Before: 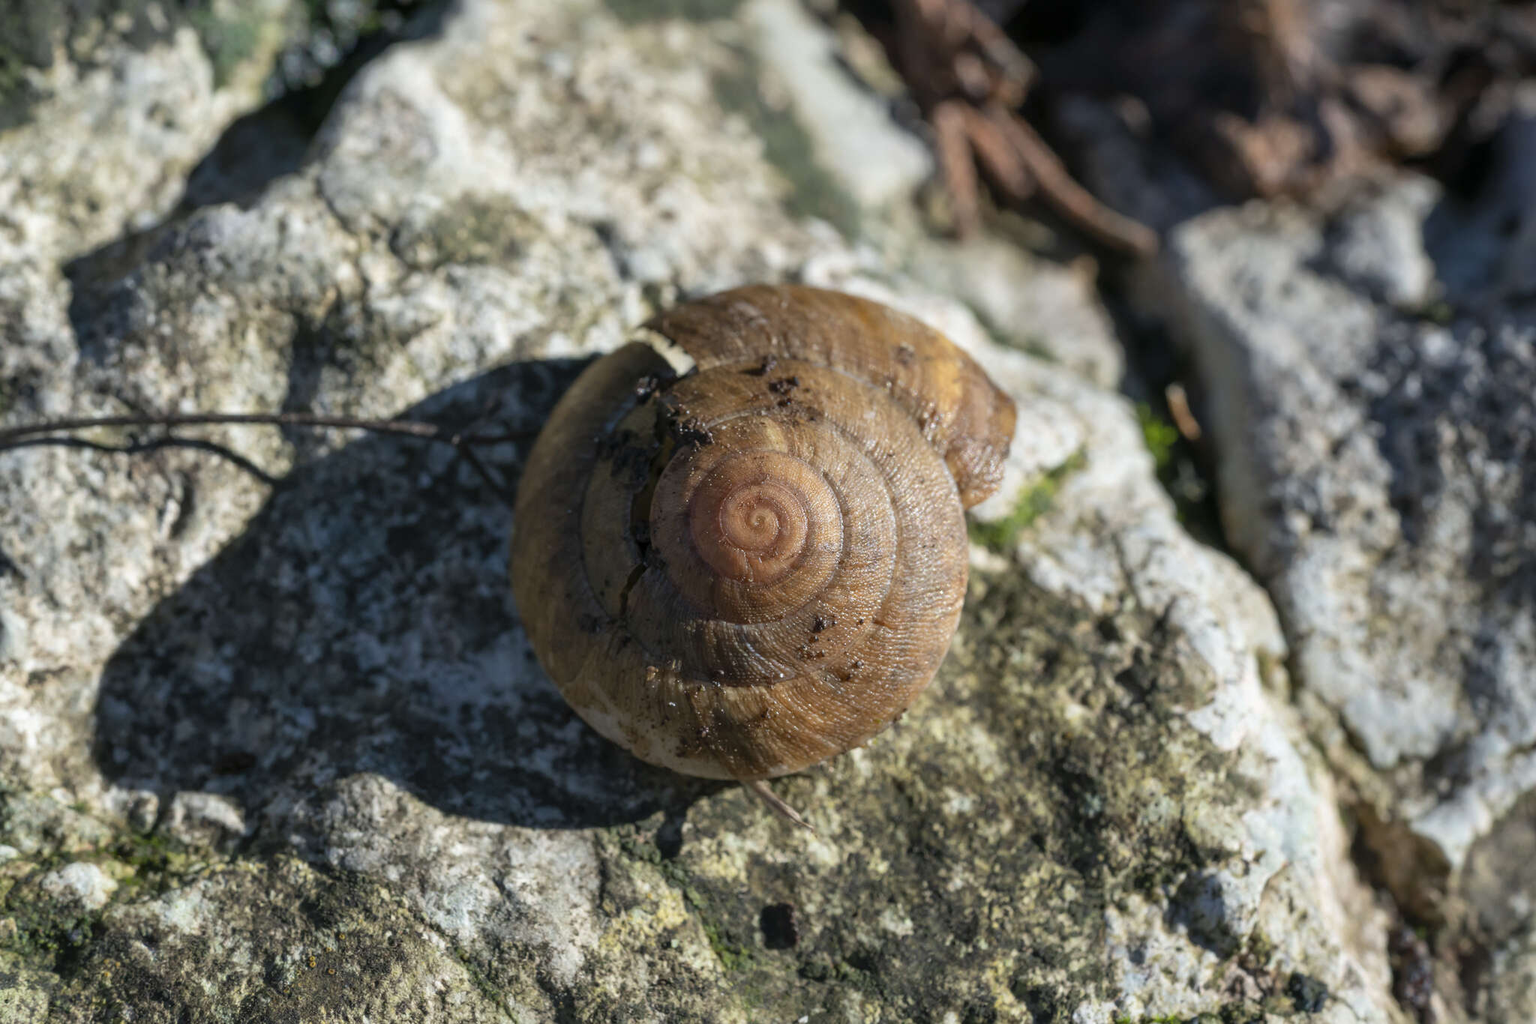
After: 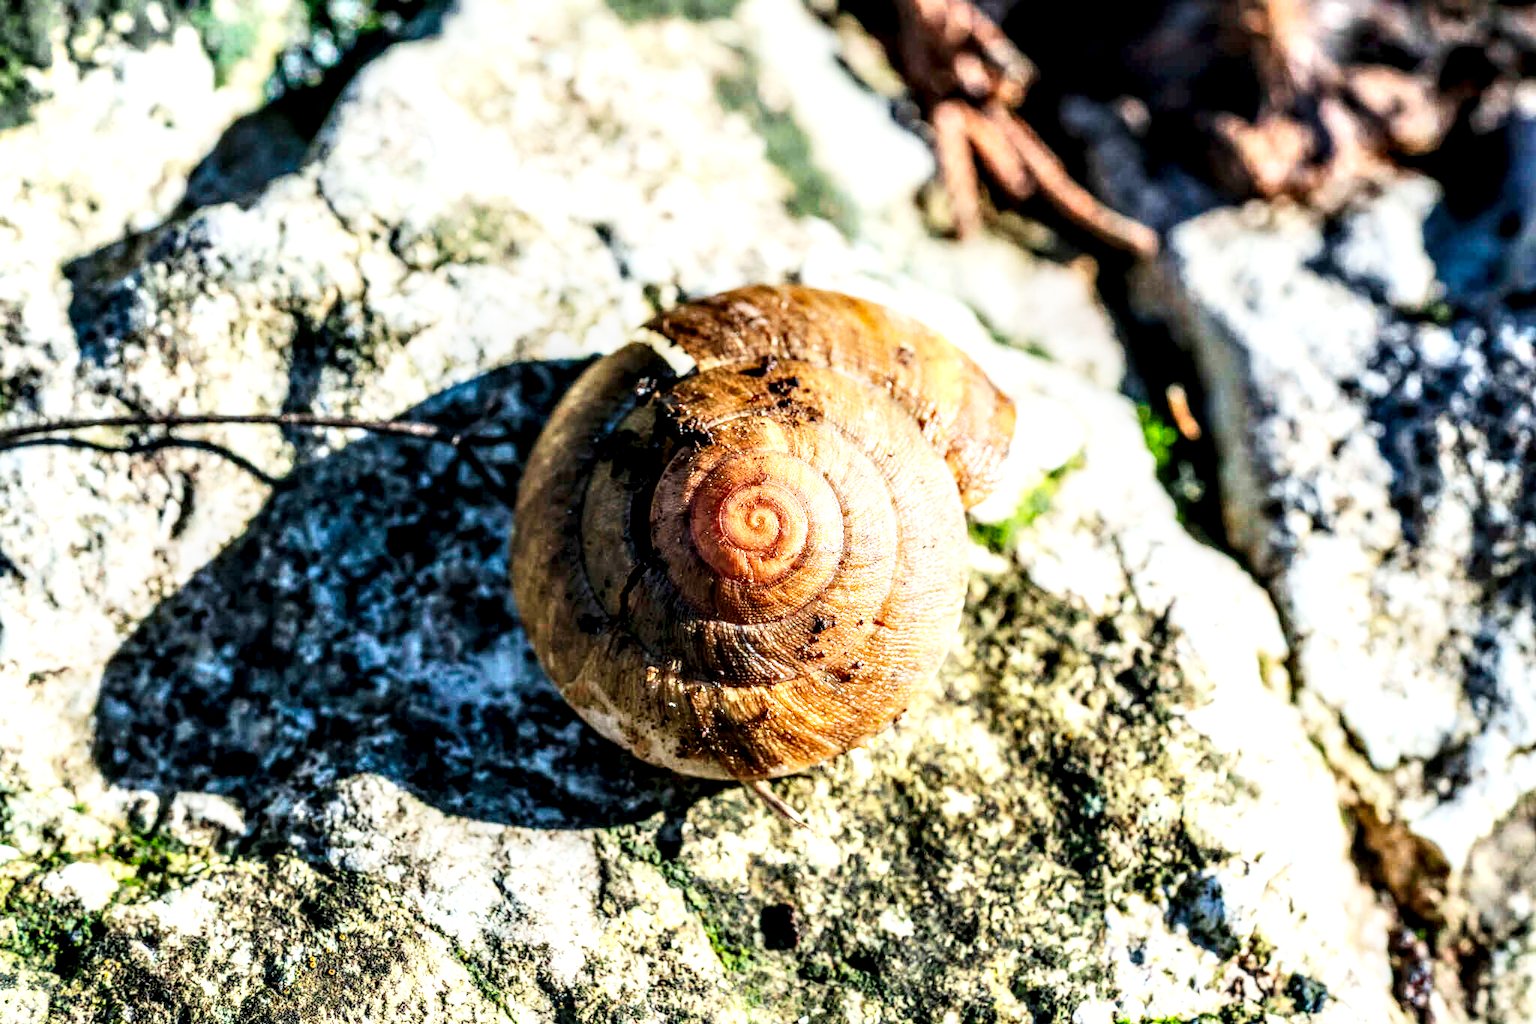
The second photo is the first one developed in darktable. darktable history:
contrast brightness saturation: contrast 0.202, brightness 0.167, saturation 0.222
base curve: curves: ch0 [(0, 0) (0.007, 0.004) (0.027, 0.03) (0.046, 0.07) (0.207, 0.54) (0.442, 0.872) (0.673, 0.972) (1, 1)], preserve colors none
local contrast: highlights 19%, detail 188%
